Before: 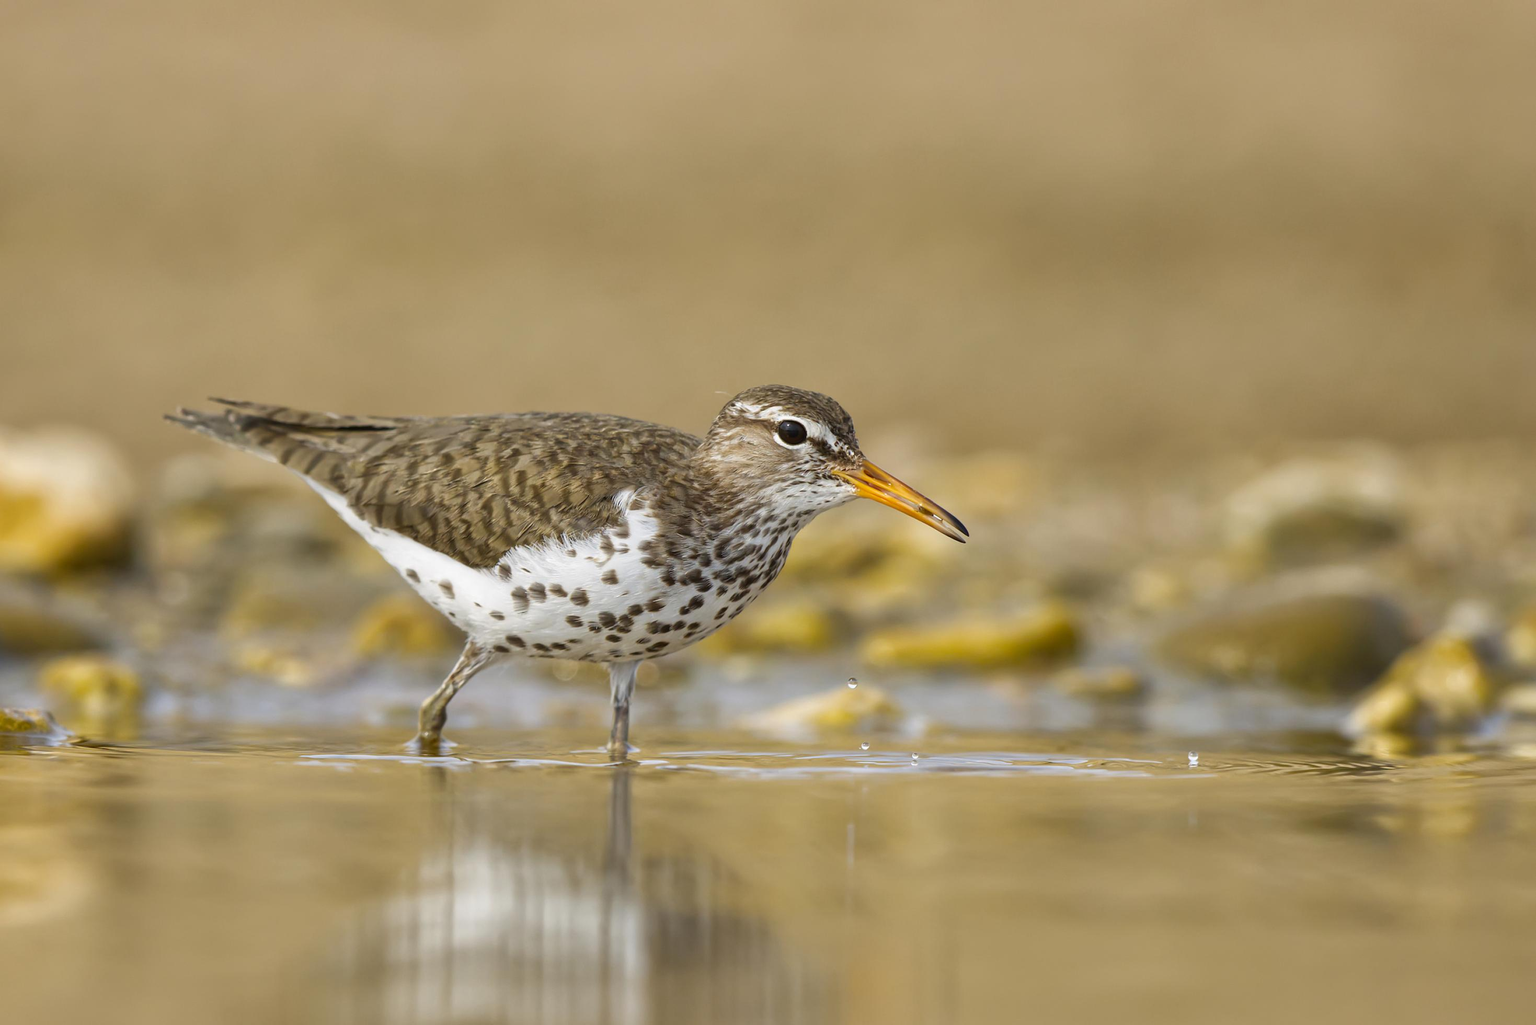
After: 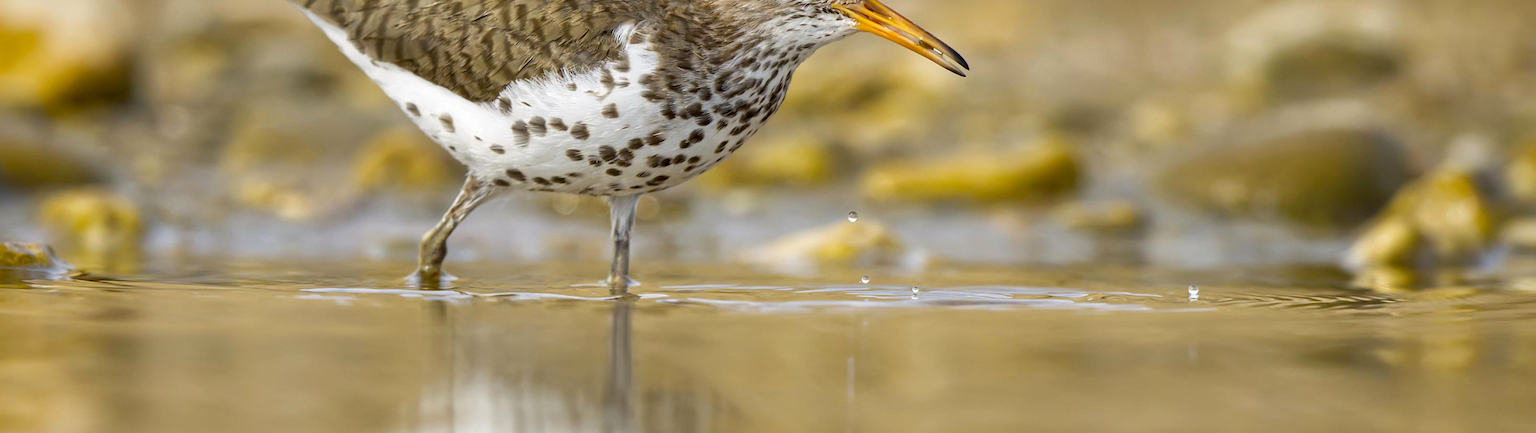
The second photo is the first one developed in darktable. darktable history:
crop: top 45.517%, bottom 12.169%
exposure: black level correction 0.008, exposure 0.092 EV, compensate highlight preservation false
vignetting: fall-off radius 60.77%, saturation 0.381, center (-0.031, -0.037)
